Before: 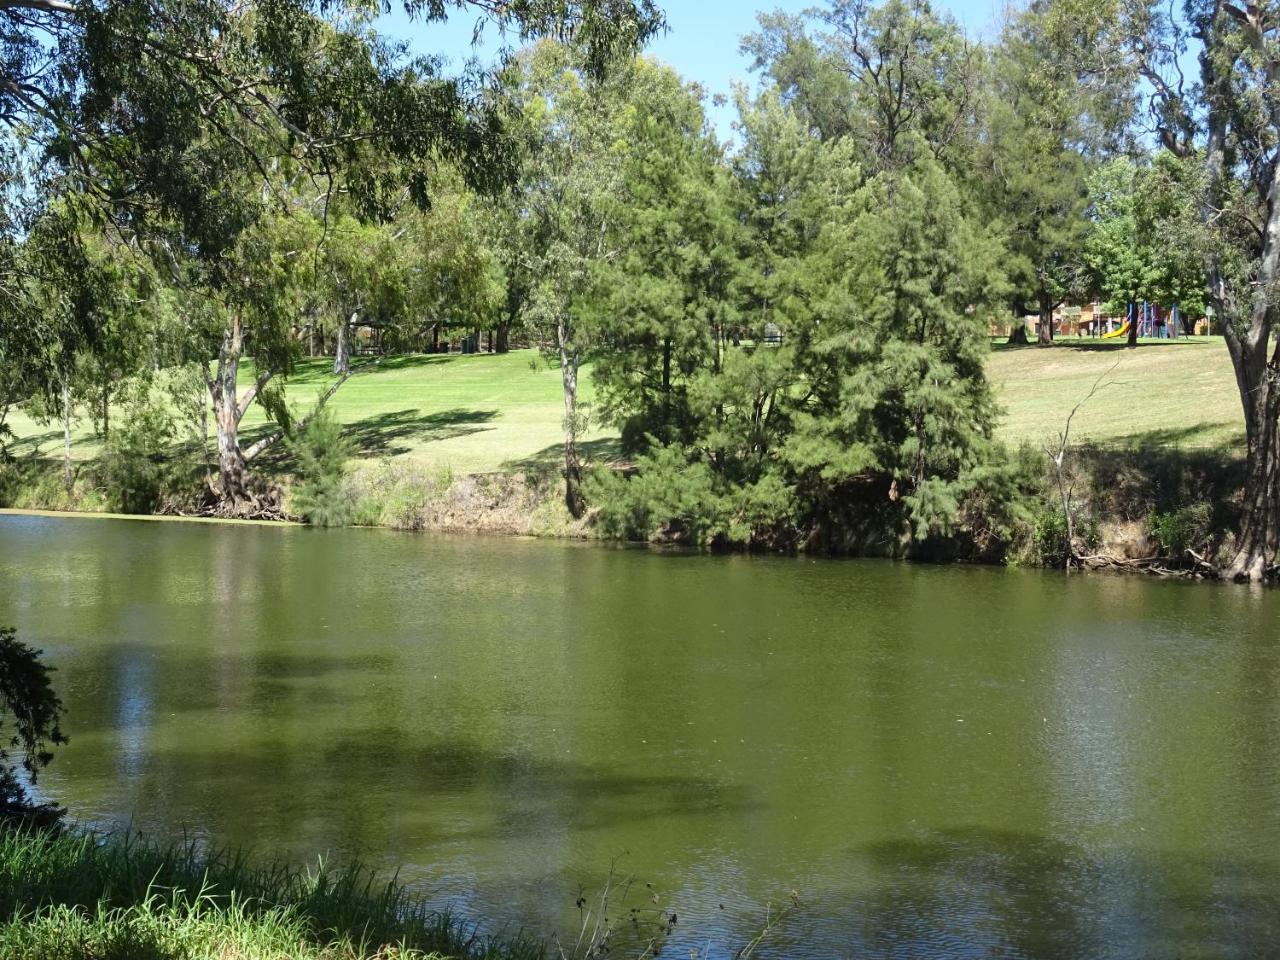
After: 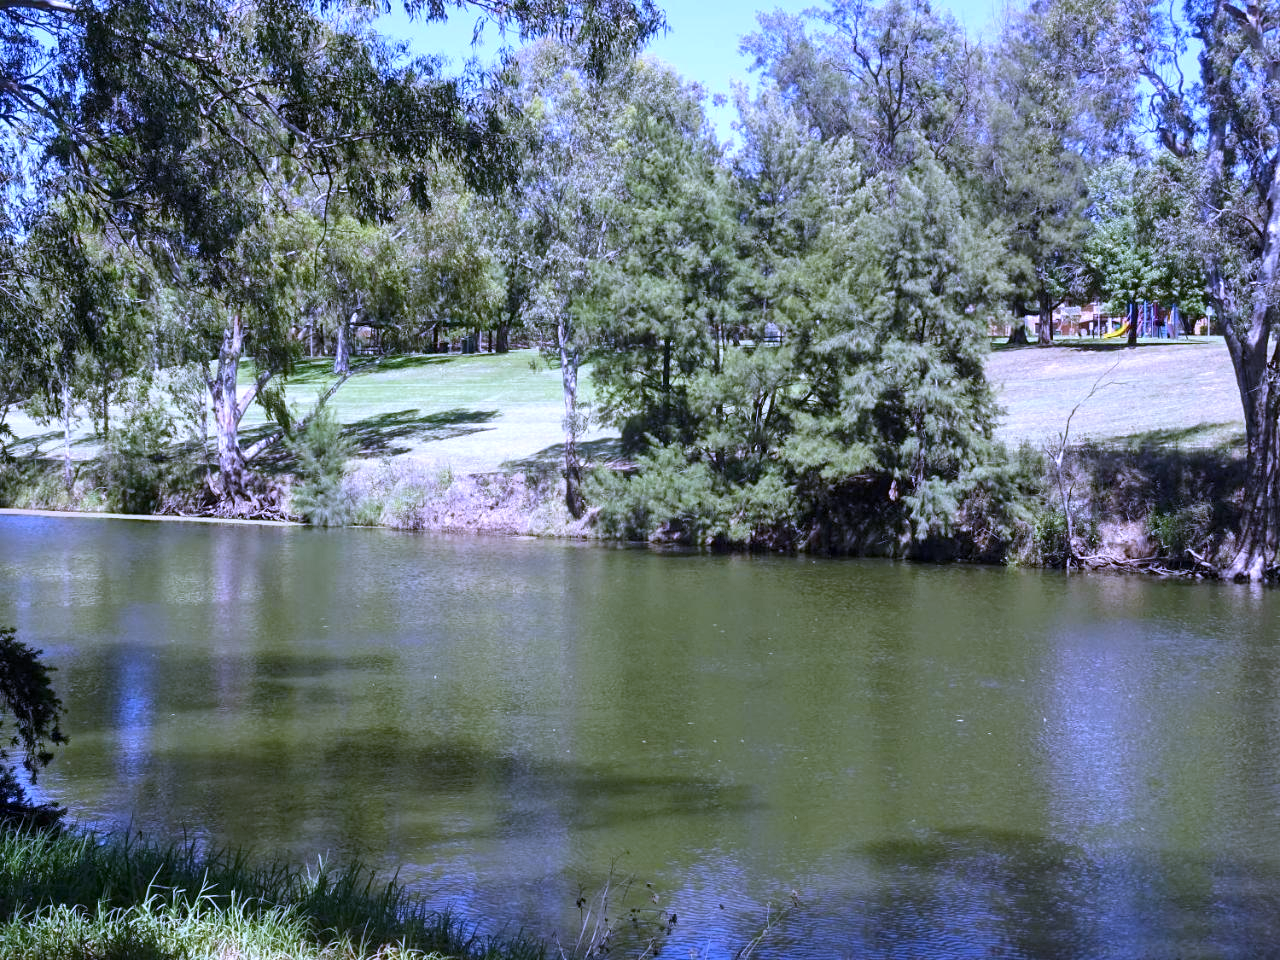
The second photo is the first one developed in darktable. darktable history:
local contrast: highlights 100%, shadows 100%, detail 120%, midtone range 0.2
white balance: red 0.98, blue 1.61
